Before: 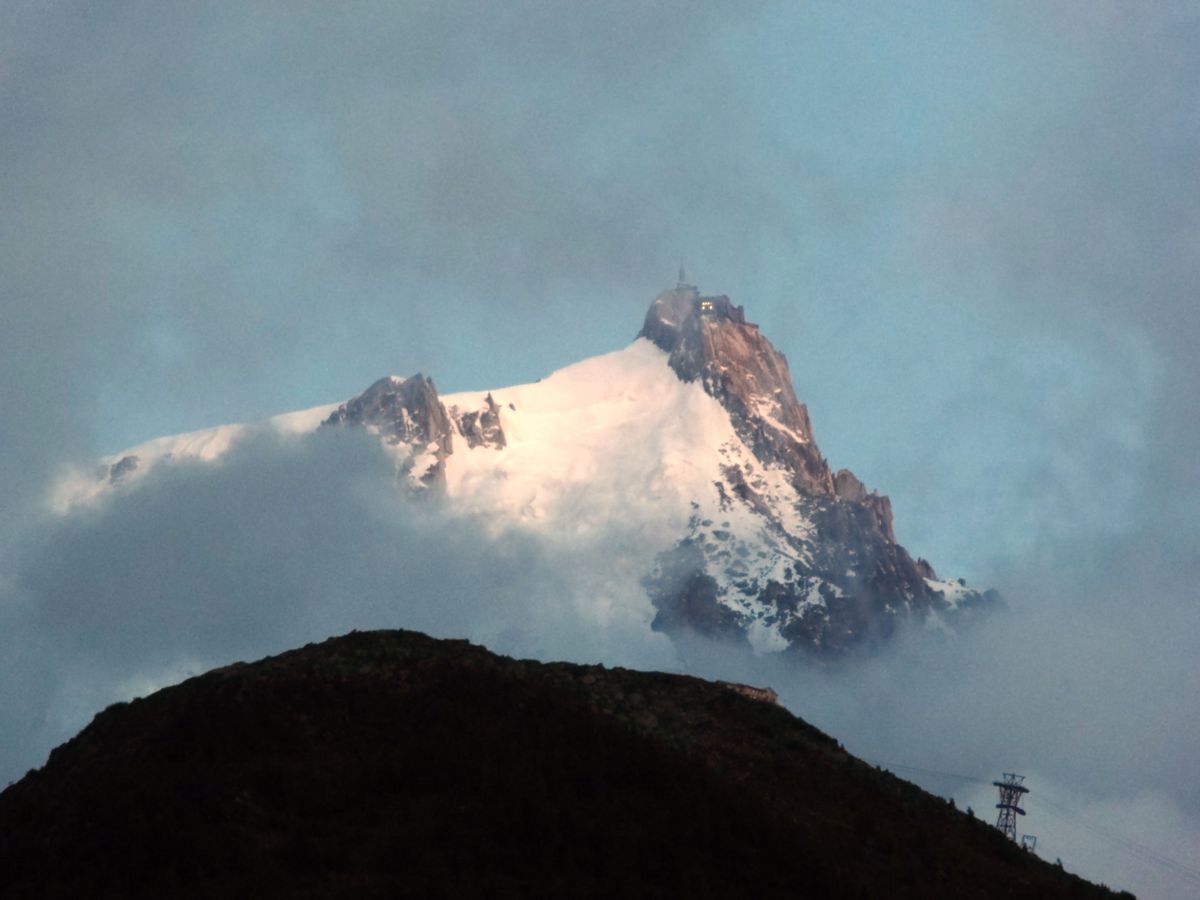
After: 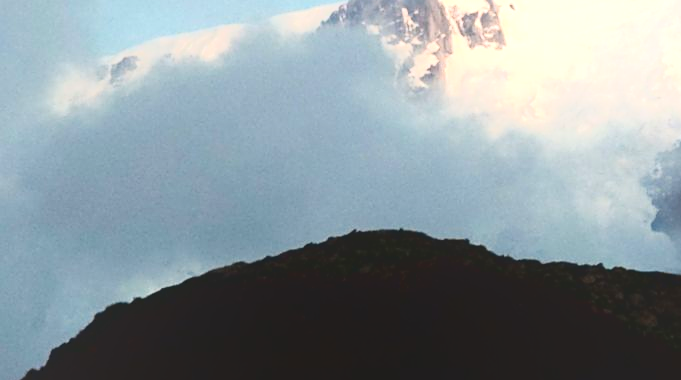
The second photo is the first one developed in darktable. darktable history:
sharpen: on, module defaults
local contrast: detail 71%
tone curve: curves: ch0 [(0, 0) (0.003, 0.047) (0.011, 0.047) (0.025, 0.047) (0.044, 0.049) (0.069, 0.051) (0.1, 0.062) (0.136, 0.086) (0.177, 0.125) (0.224, 0.178) (0.277, 0.246) (0.335, 0.324) (0.399, 0.407) (0.468, 0.48) (0.543, 0.57) (0.623, 0.675) (0.709, 0.772) (0.801, 0.876) (0.898, 0.963) (1, 1)], color space Lab, independent channels, preserve colors none
exposure: exposure 0.757 EV, compensate exposure bias true, compensate highlight preservation false
crop: top 44.454%, right 43.231%, bottom 13.283%
